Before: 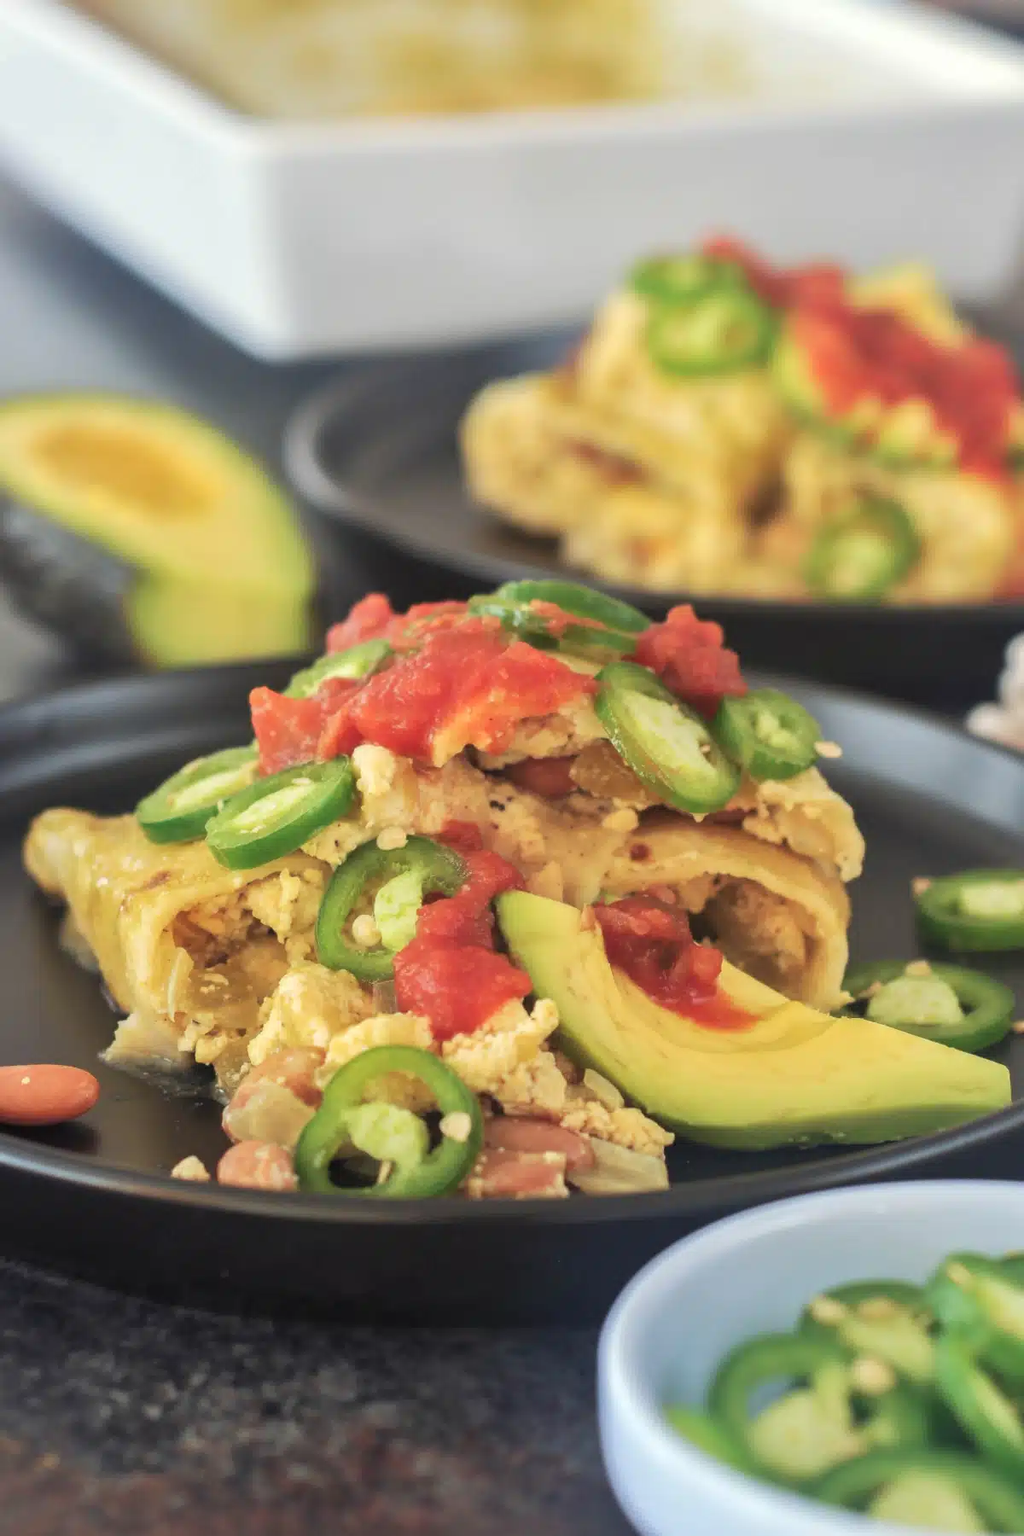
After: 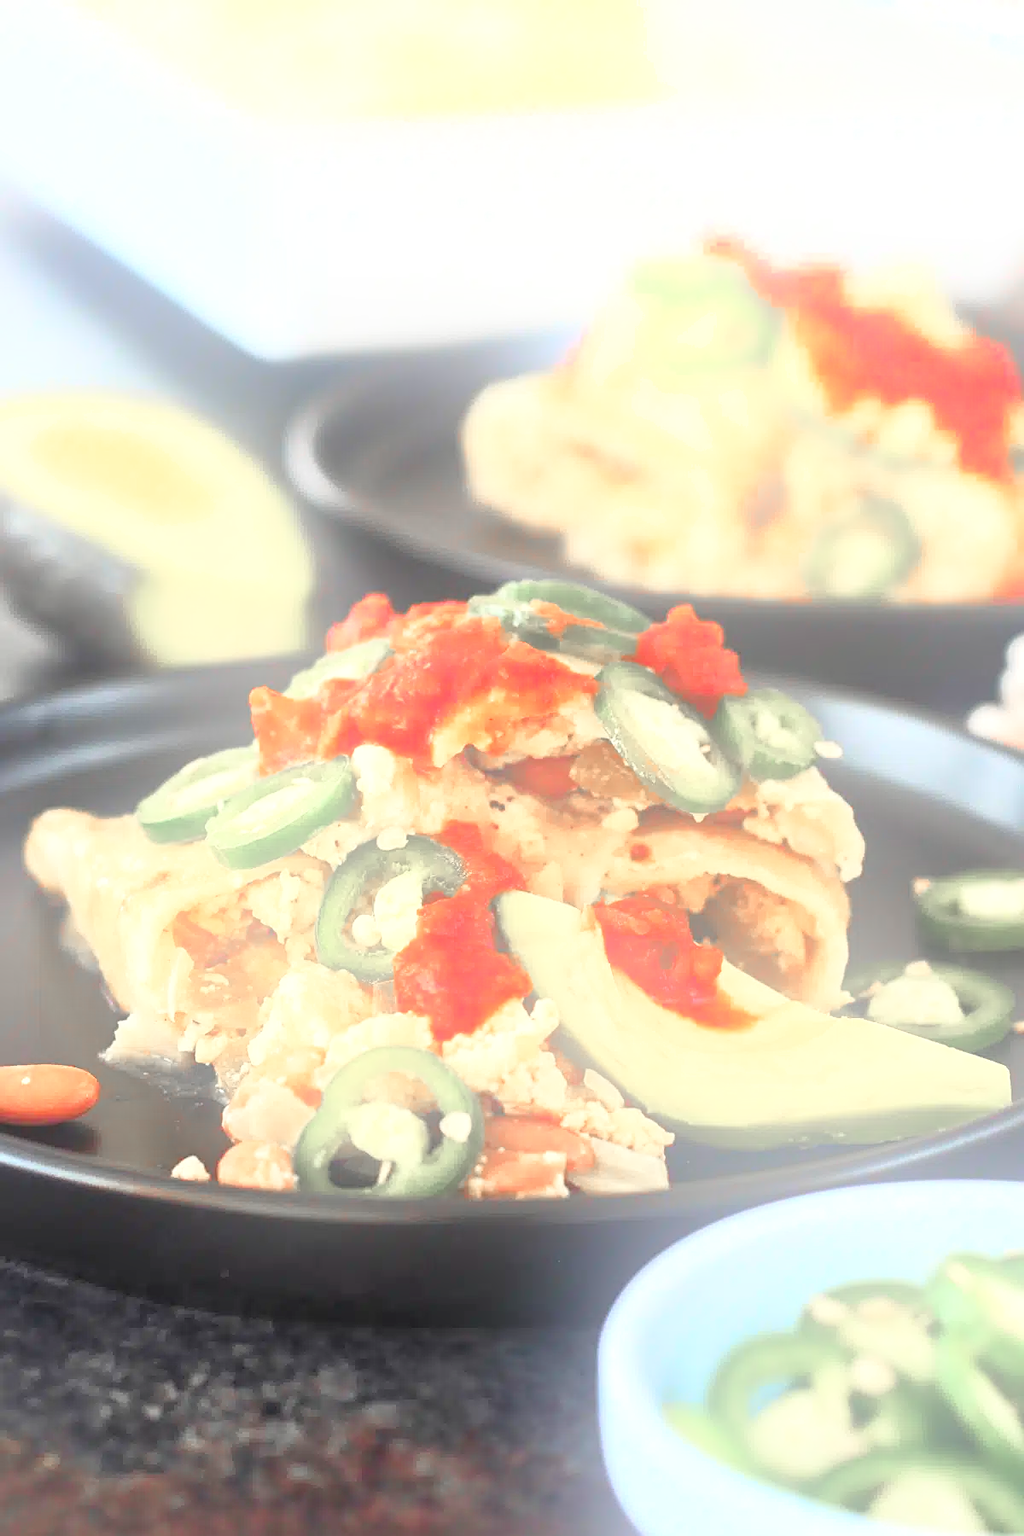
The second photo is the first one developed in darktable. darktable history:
shadows and highlights: shadows 49, highlights -41, soften with gaussian
sharpen: on, module defaults
color zones: curves: ch1 [(0, 0.708) (0.088, 0.648) (0.245, 0.187) (0.429, 0.326) (0.571, 0.498) (0.714, 0.5) (0.857, 0.5) (1, 0.708)]
base curve: curves: ch0 [(0, 0) (0.257, 0.25) (0.482, 0.586) (0.757, 0.871) (1, 1)]
bloom: on, module defaults
exposure: black level correction 0, exposure 0.7 EV, compensate exposure bias true, compensate highlight preservation false
